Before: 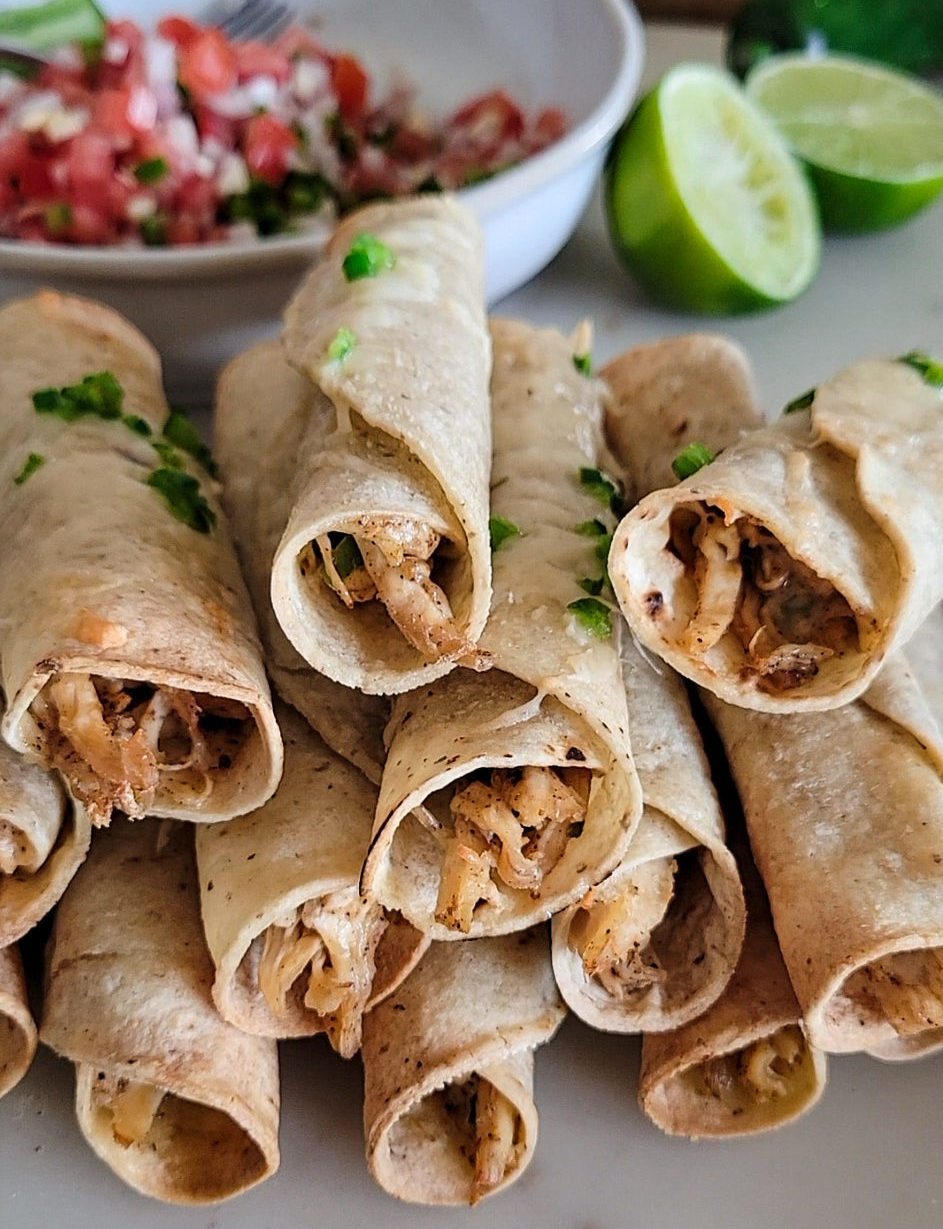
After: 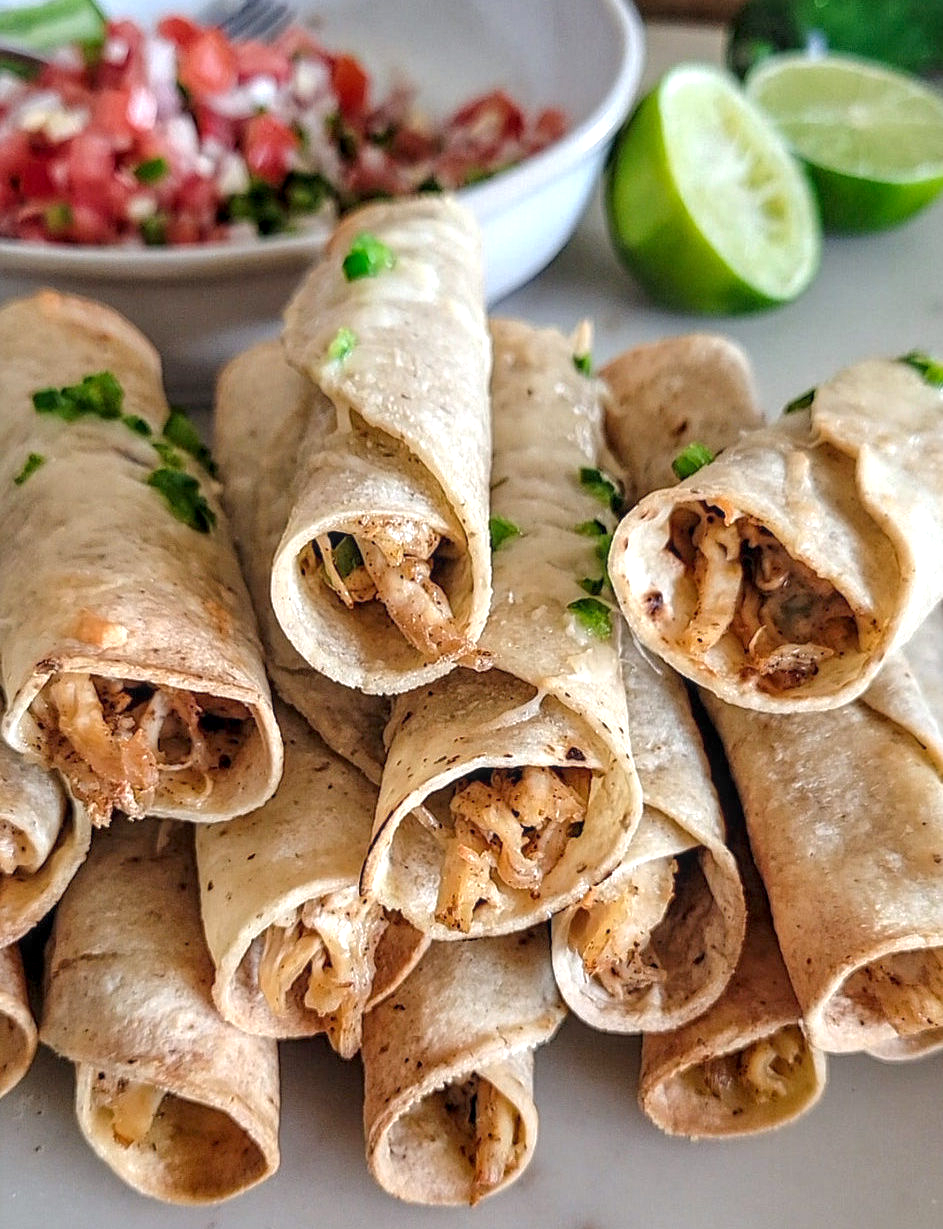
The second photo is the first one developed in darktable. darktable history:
local contrast: on, module defaults
exposure: black level correction 0, exposure 0.7 EV, compensate exposure bias true, compensate highlight preservation false
tone equalizer: -8 EV 0.25 EV, -7 EV 0.417 EV, -6 EV 0.417 EV, -5 EV 0.25 EV, -3 EV -0.25 EV, -2 EV -0.417 EV, -1 EV -0.417 EV, +0 EV -0.25 EV, edges refinement/feathering 500, mask exposure compensation -1.57 EV, preserve details guided filter
